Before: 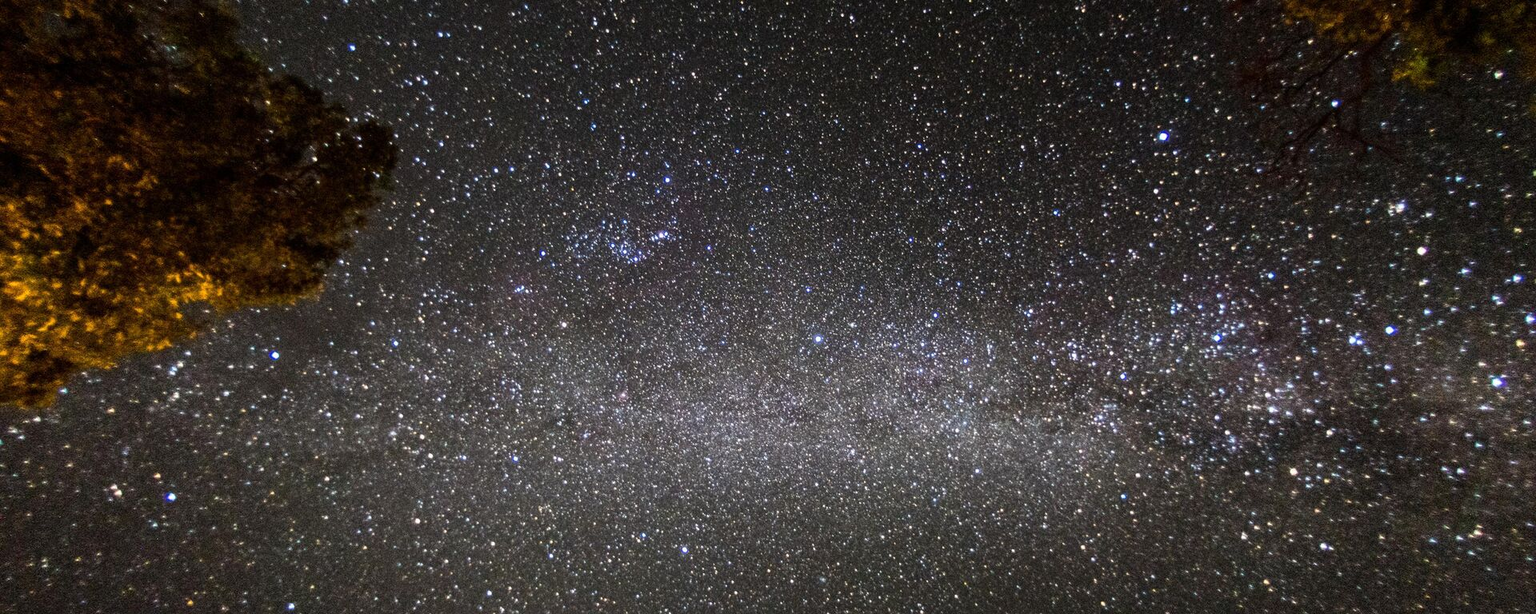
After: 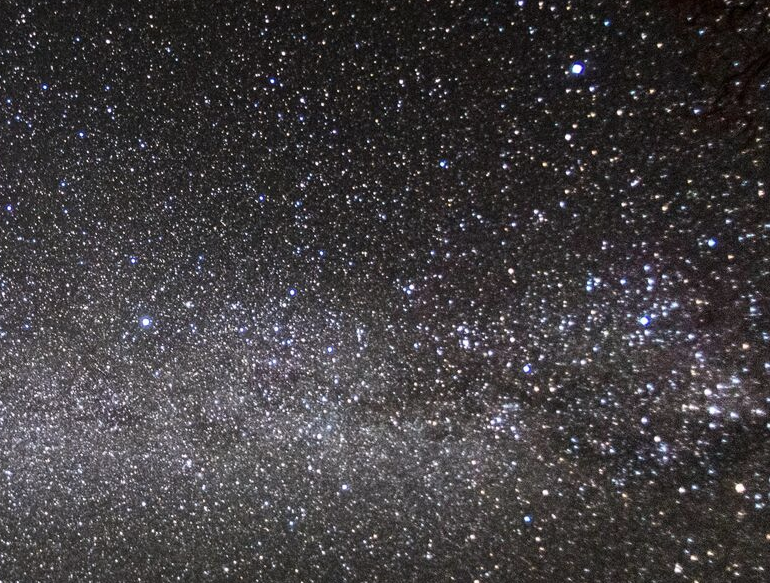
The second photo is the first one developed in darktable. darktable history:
contrast brightness saturation: contrast 0.11, saturation -0.17
crop: left 45.721%, top 13.393%, right 14.118%, bottom 10.01%
white balance: red 1.009, blue 1.027
